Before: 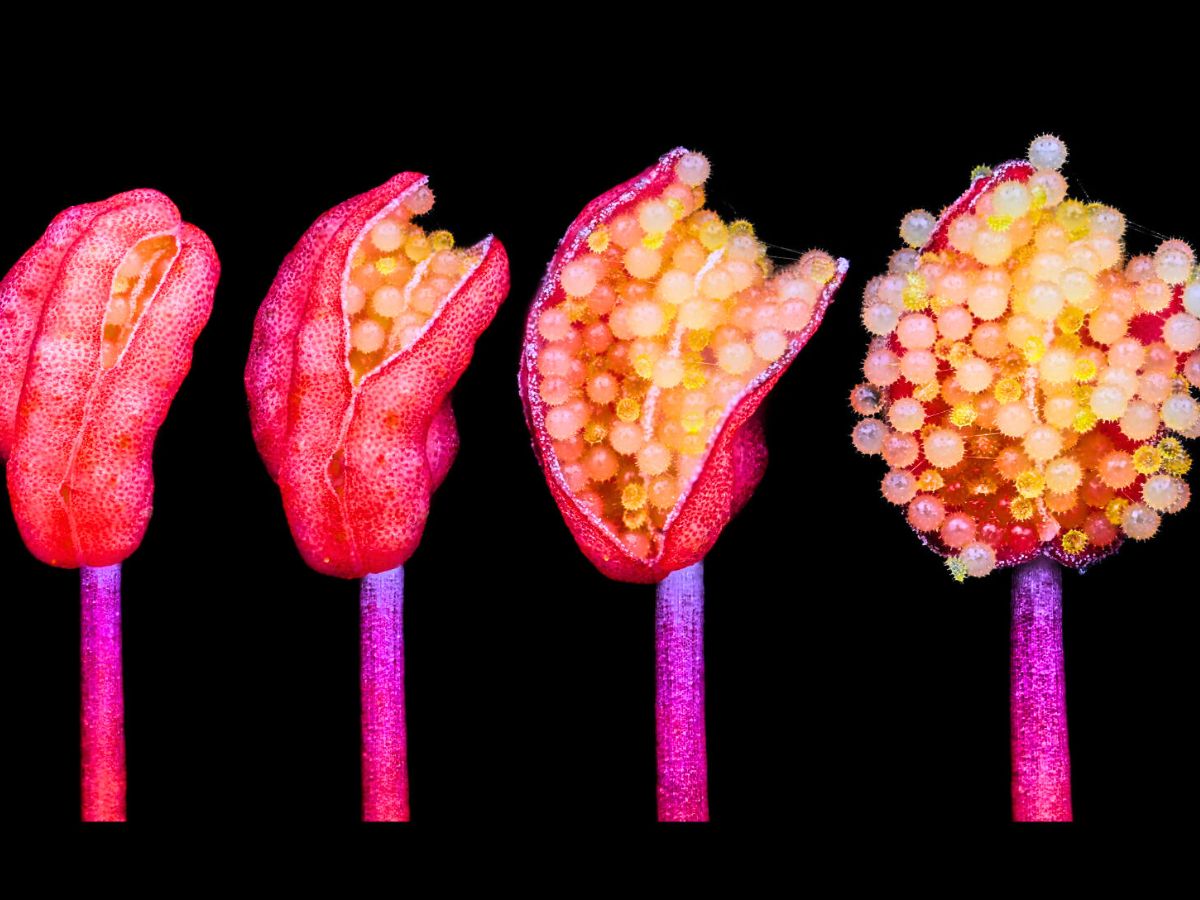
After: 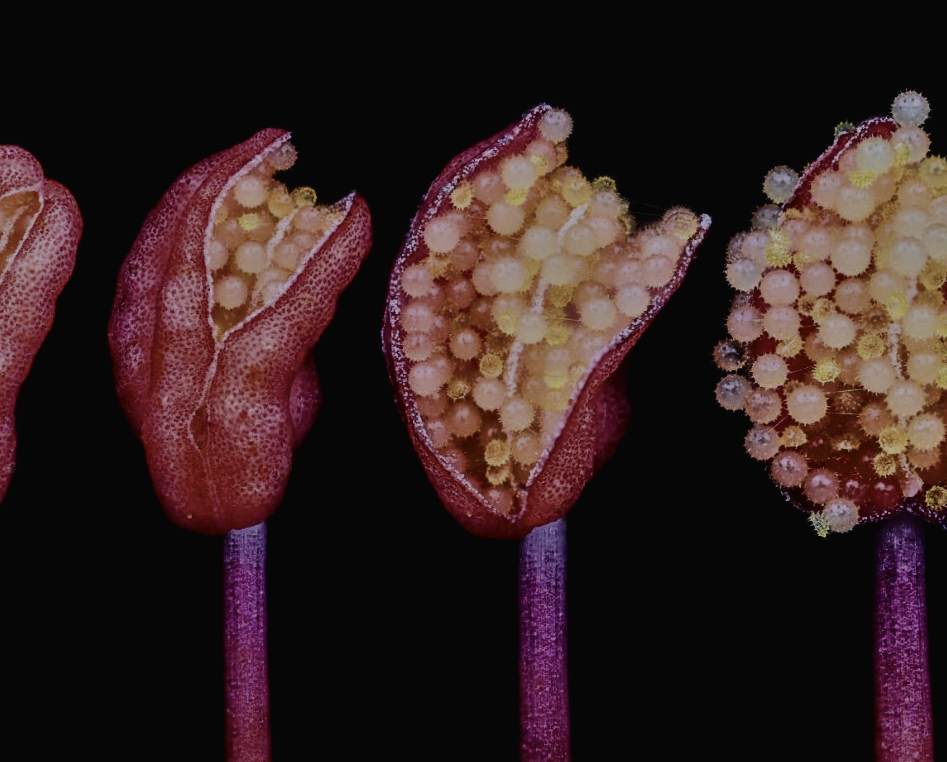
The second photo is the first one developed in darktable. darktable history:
base curve: curves: ch0 [(0, 0) (0.303, 0.277) (1, 1)], preserve colors none
contrast brightness saturation: contrast 0.104, saturation -0.284
crop: left 11.454%, top 4.924%, right 9.554%, bottom 10.37%
exposure: black level correction -0.022, exposure -0.03 EV, compensate highlight preservation false
tone equalizer: -8 EV -1.97 EV, -7 EV -2 EV, -6 EV -1.97 EV, -5 EV -1.98 EV, -4 EV -1.99 EV, -3 EV -2 EV, -2 EV -1.99 EV, -1 EV -1.61 EV, +0 EV -1.98 EV
tone curve: curves: ch0 [(0, 0) (0.003, 0.017) (0.011, 0.017) (0.025, 0.017) (0.044, 0.019) (0.069, 0.03) (0.1, 0.046) (0.136, 0.066) (0.177, 0.104) (0.224, 0.151) (0.277, 0.231) (0.335, 0.321) (0.399, 0.454) (0.468, 0.567) (0.543, 0.674) (0.623, 0.763) (0.709, 0.82) (0.801, 0.872) (0.898, 0.934) (1, 1)], color space Lab, independent channels, preserve colors none
local contrast: mode bilateral grid, contrast 16, coarseness 36, detail 105%, midtone range 0.2
